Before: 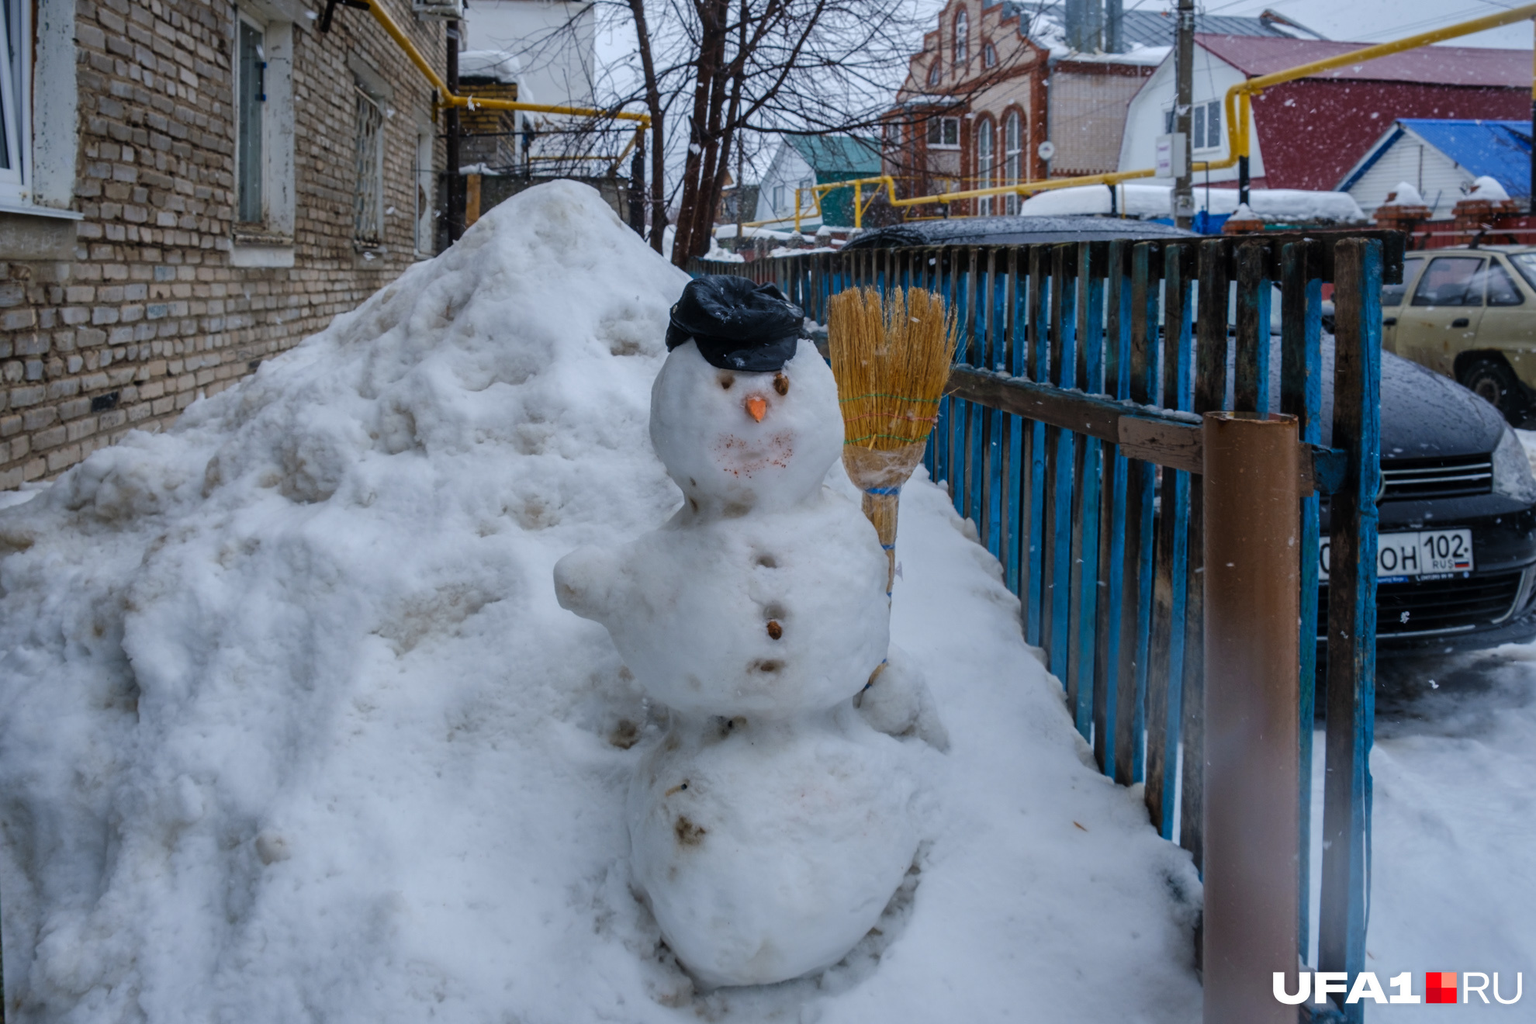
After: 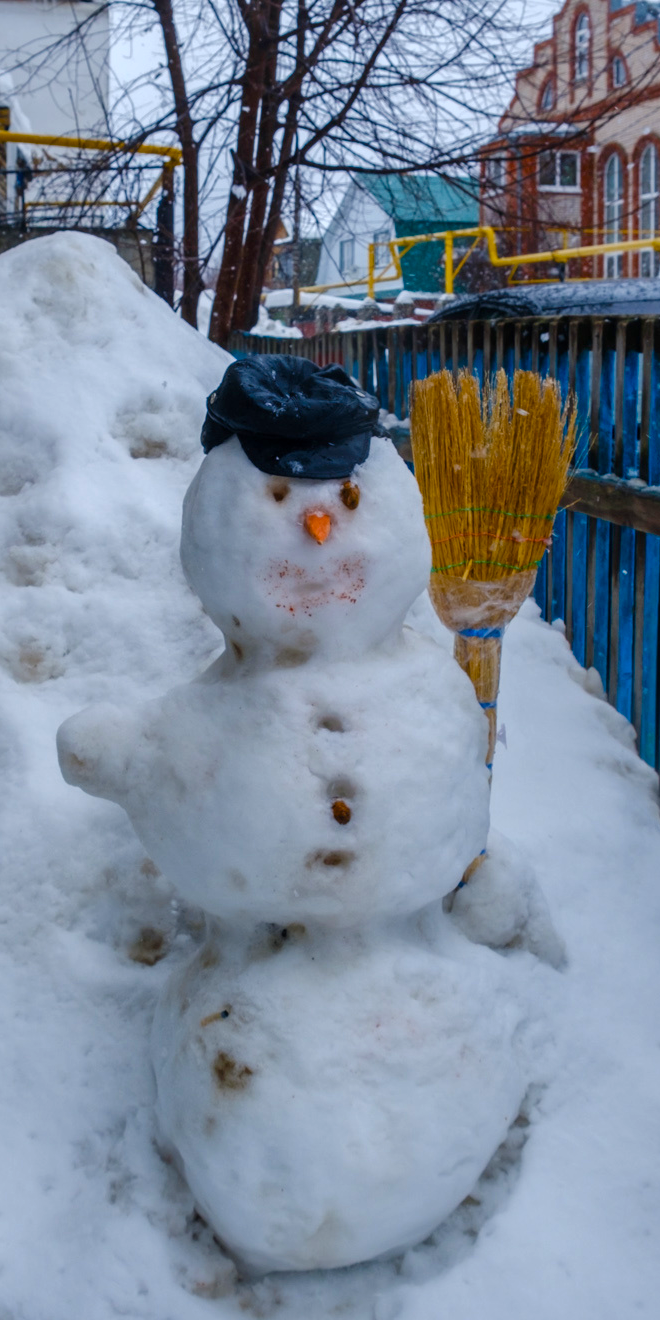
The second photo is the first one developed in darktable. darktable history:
local contrast: mode bilateral grid, contrast 10, coarseness 24, detail 112%, midtone range 0.2
crop: left 33.23%, right 33.417%
color balance rgb: highlights gain › luminance 10.387%, perceptual saturation grading › global saturation 20%, perceptual saturation grading › highlights -24.981%, perceptual saturation grading › shadows 49.63%, global vibrance 20%
